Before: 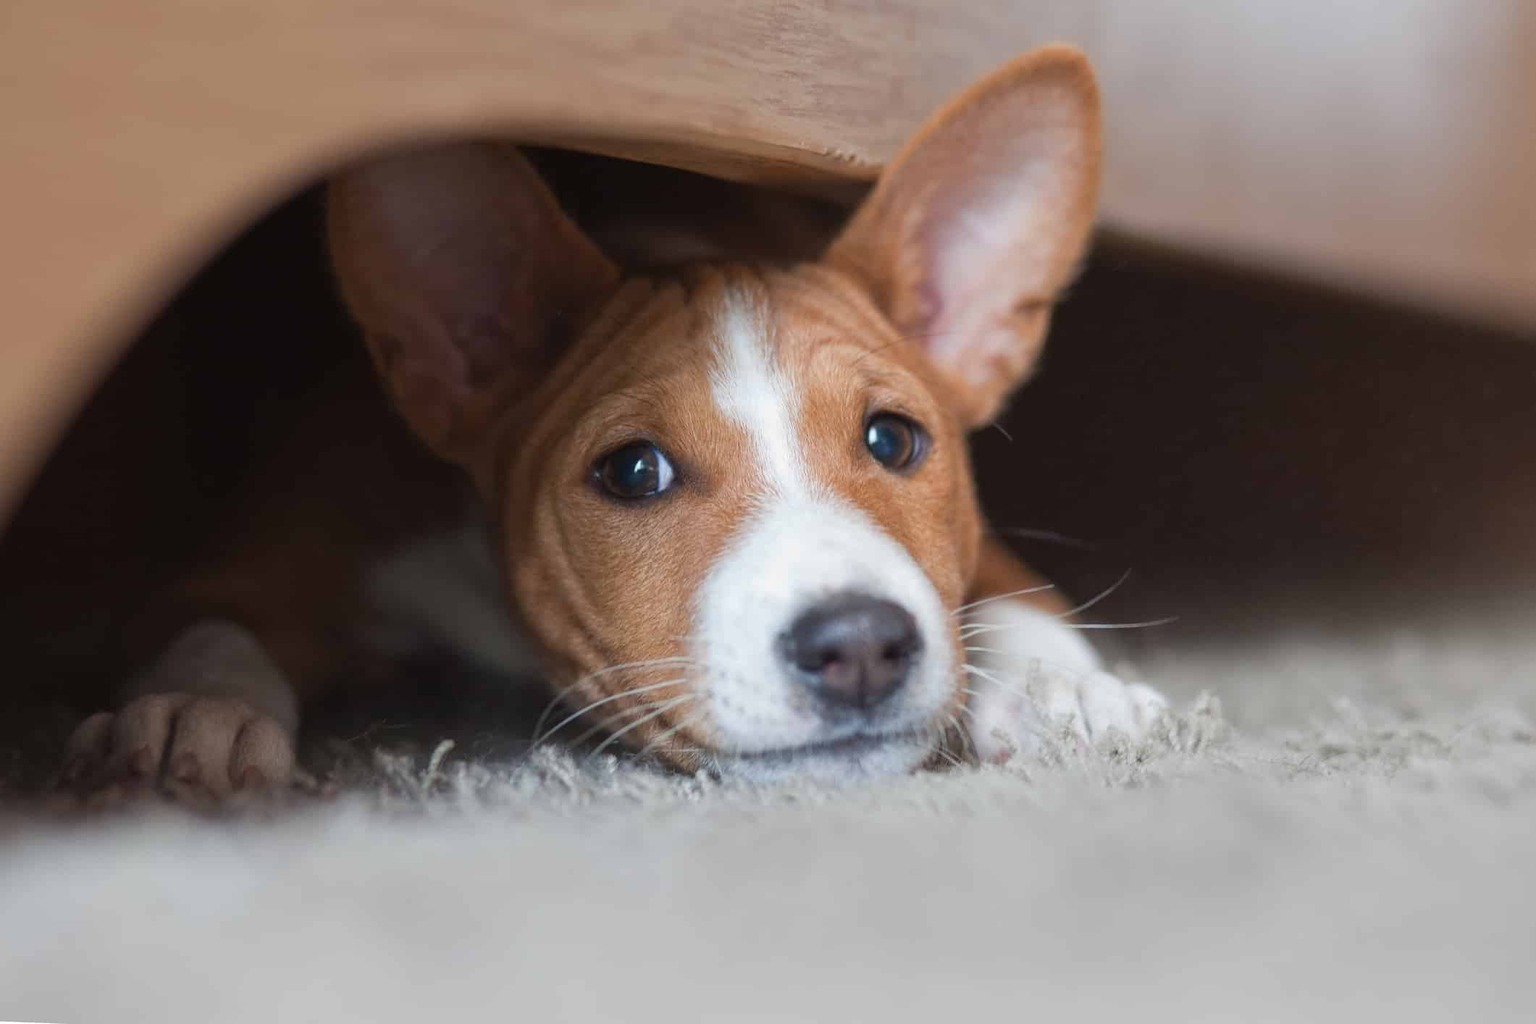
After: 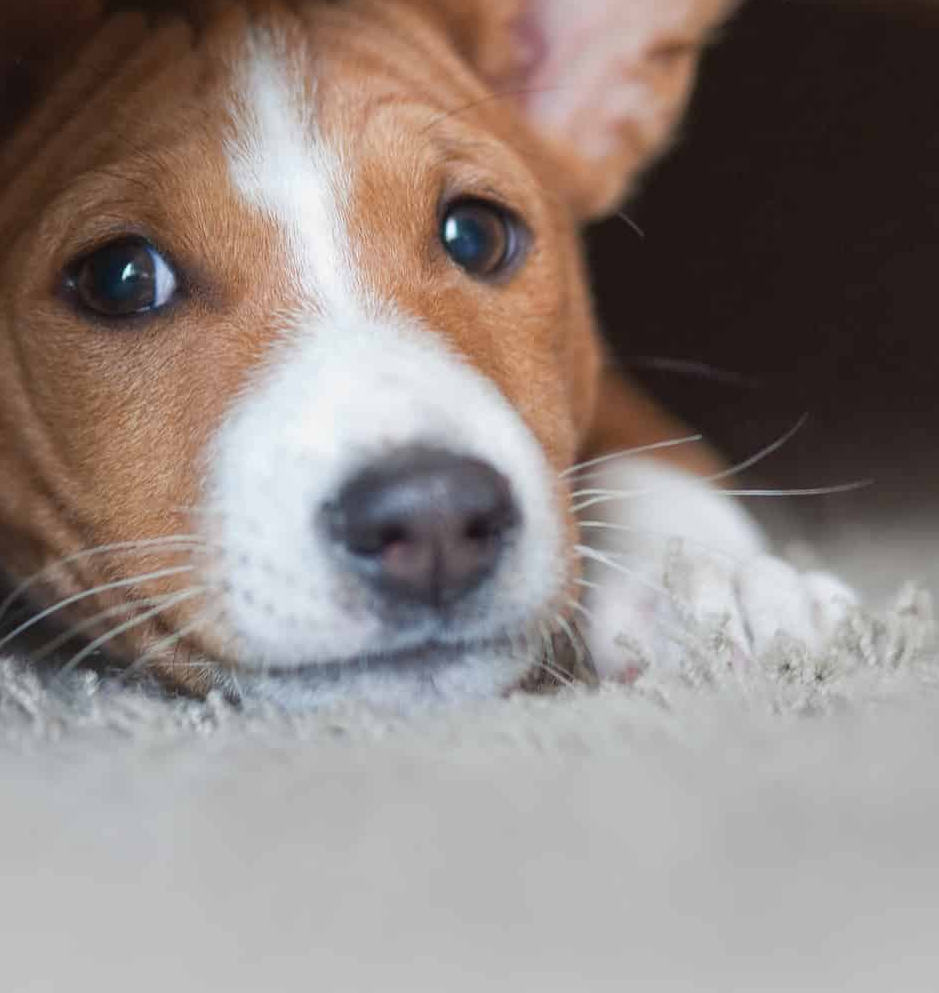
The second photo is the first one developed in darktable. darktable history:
shadows and highlights: radius 332.34, shadows 53.97, highlights -98.14, compress 94.54%, soften with gaussian
crop: left 35.583%, top 26.347%, right 20.112%, bottom 3.38%
